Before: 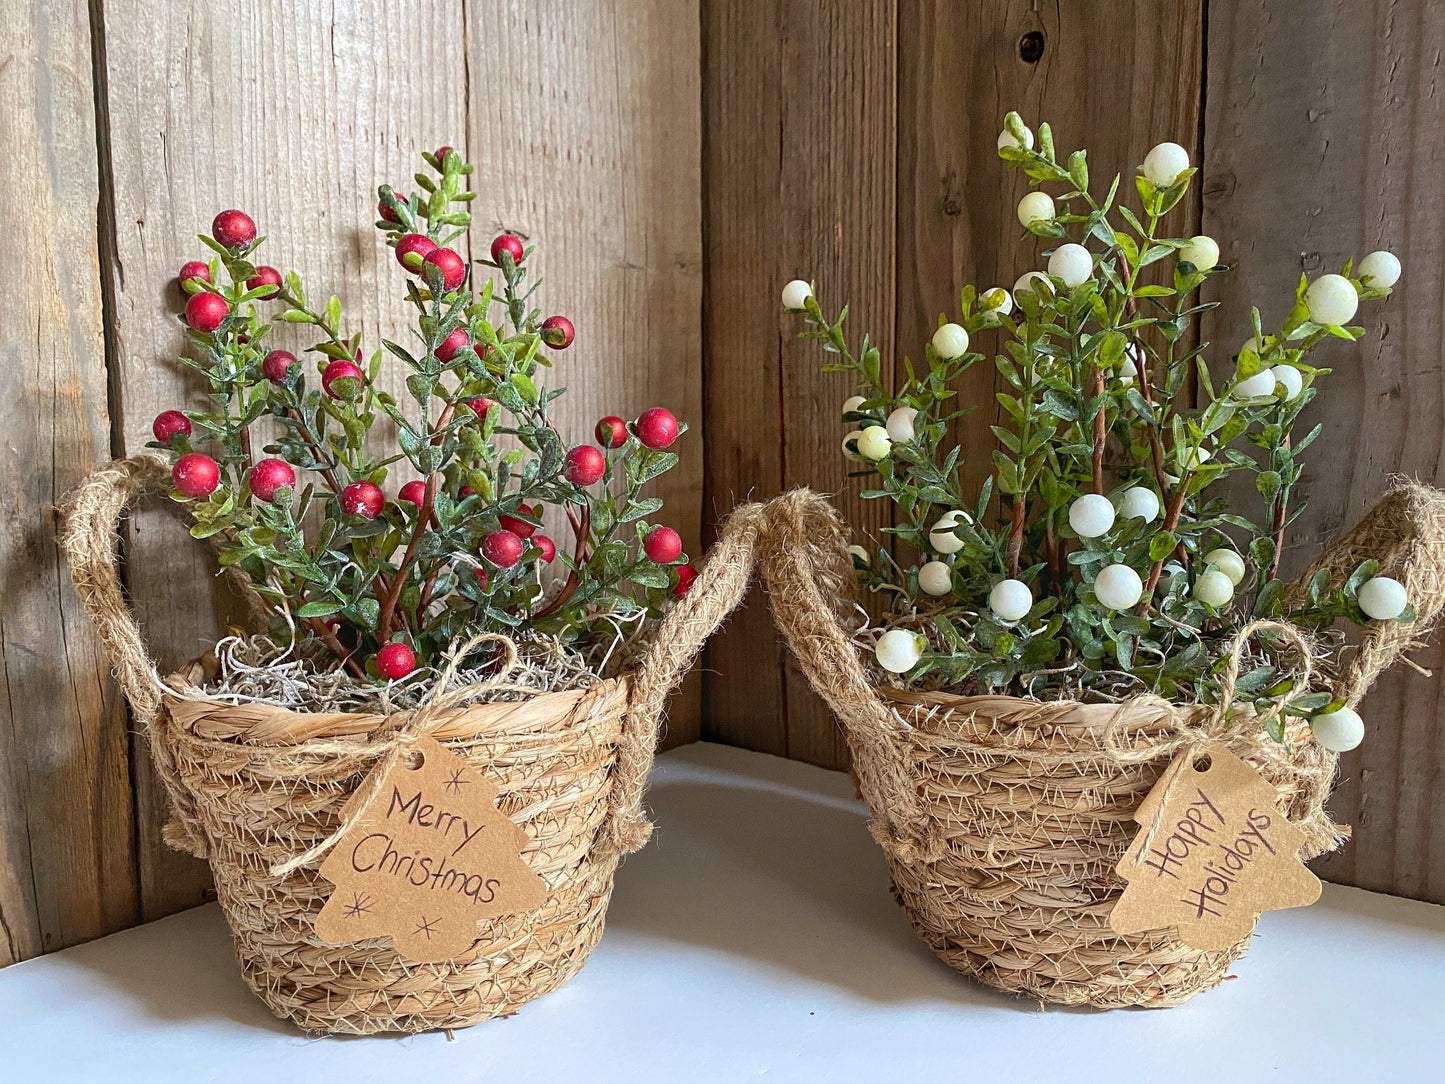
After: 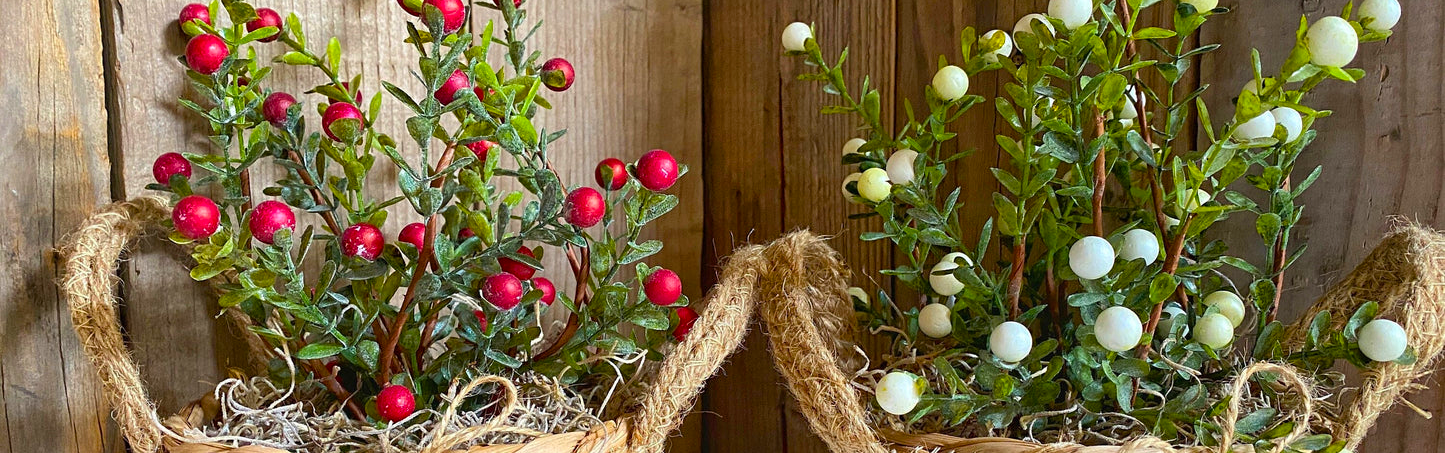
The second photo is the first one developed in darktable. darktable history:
crop and rotate: top 23.84%, bottom 34.294%
color balance rgb: perceptual saturation grading › global saturation 30%, global vibrance 20%
